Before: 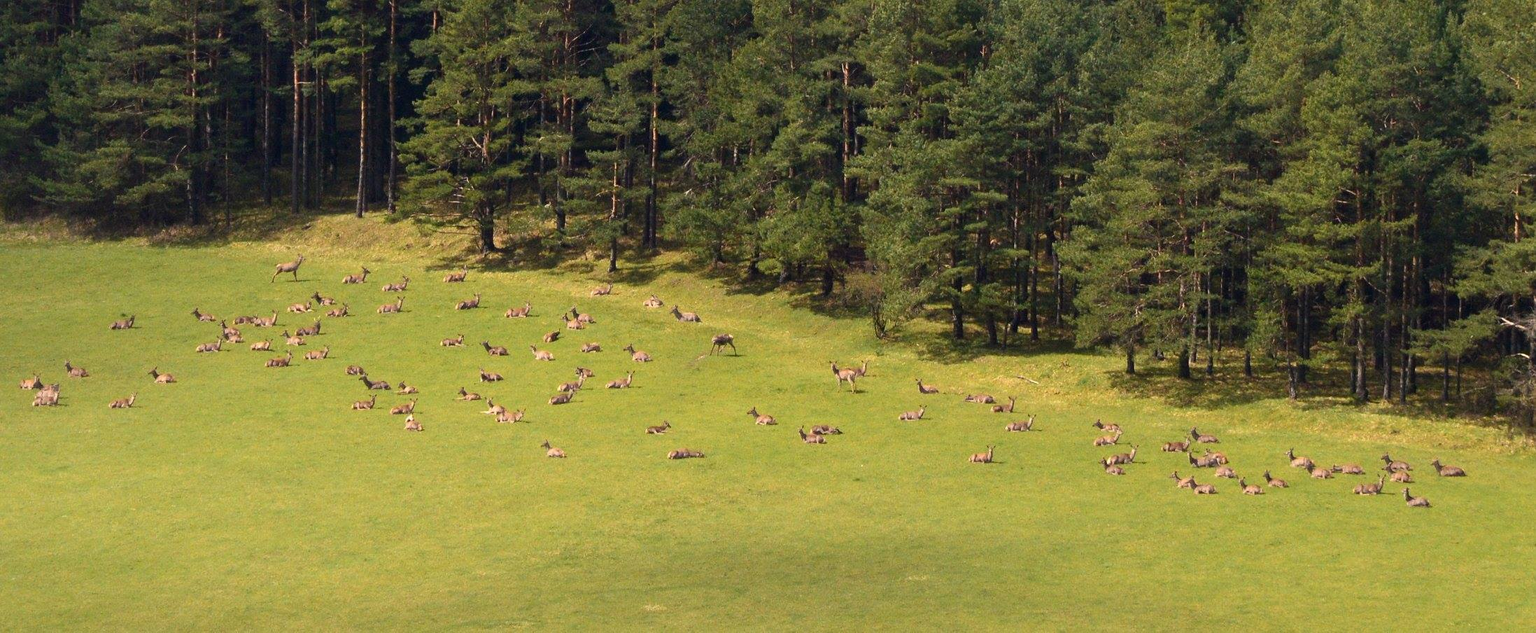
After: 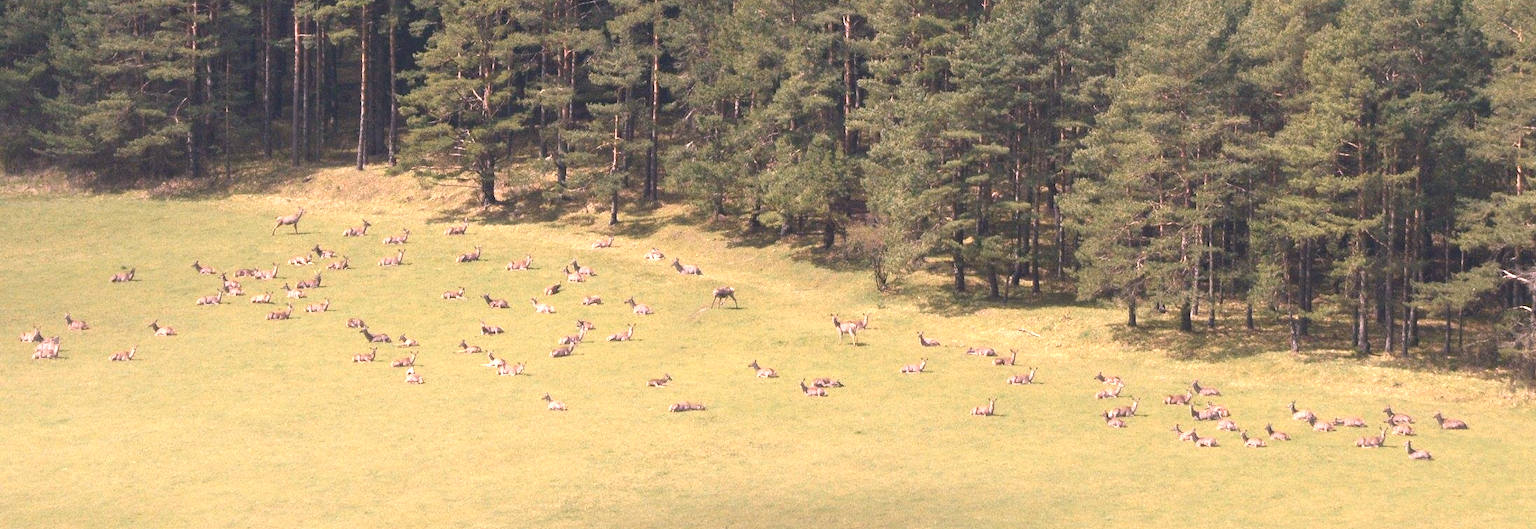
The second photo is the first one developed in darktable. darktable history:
contrast brightness saturation: contrast -0.26, saturation -0.43
crop: top 7.625%, bottom 8.027%
white balance: red 1.188, blue 1.11
exposure: black level correction 0, exposure 1.2 EV, compensate exposure bias true, compensate highlight preservation false
